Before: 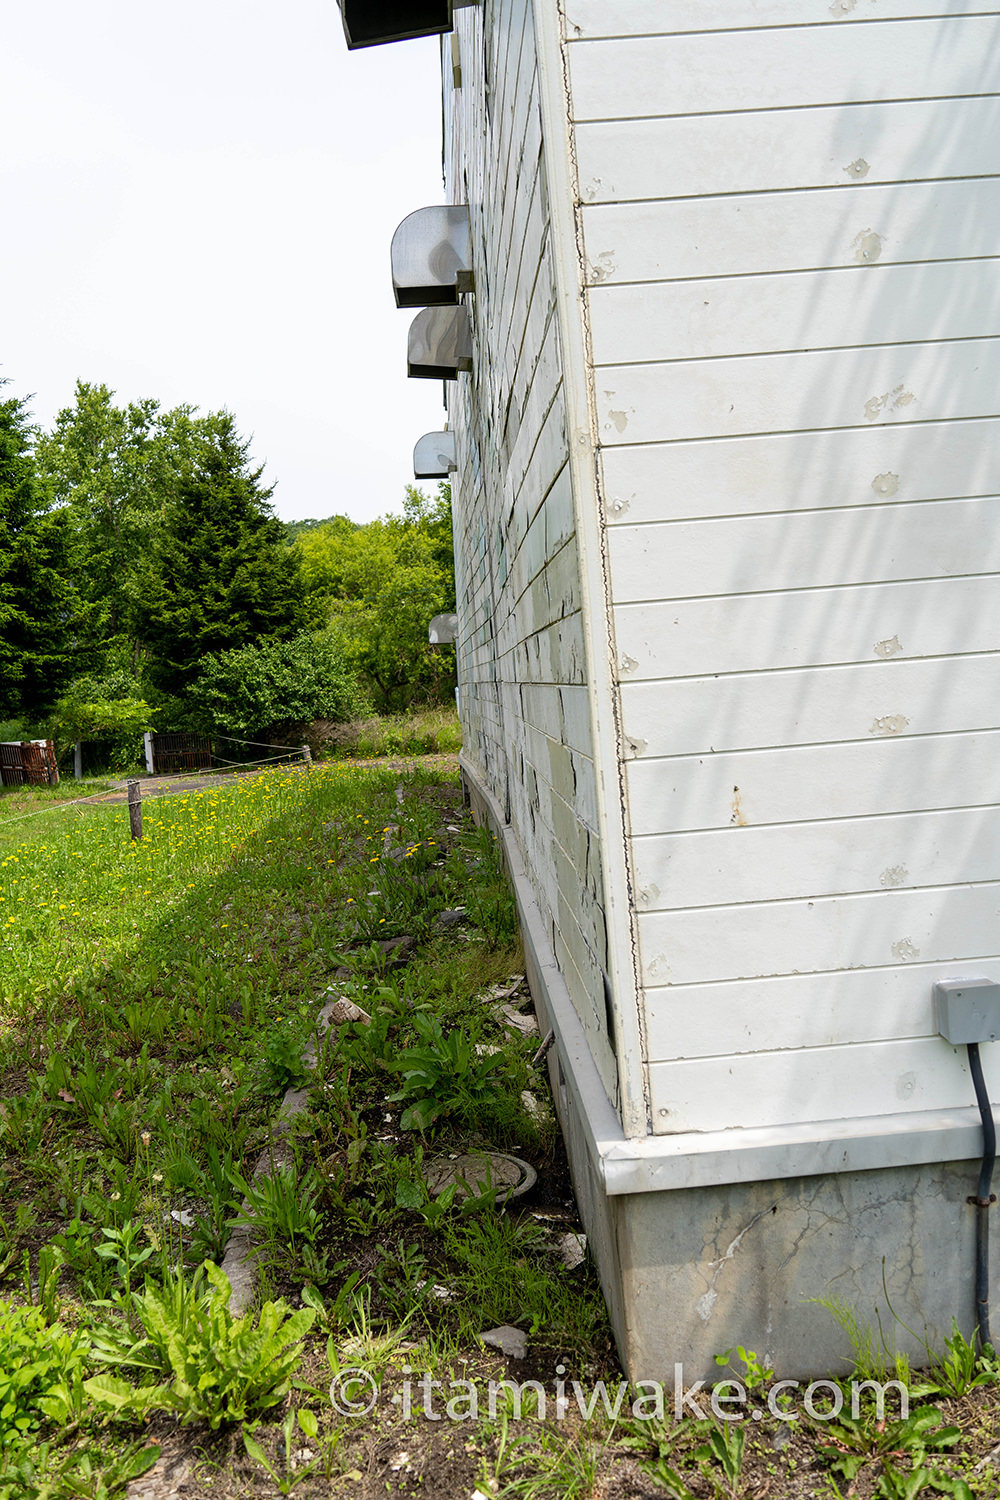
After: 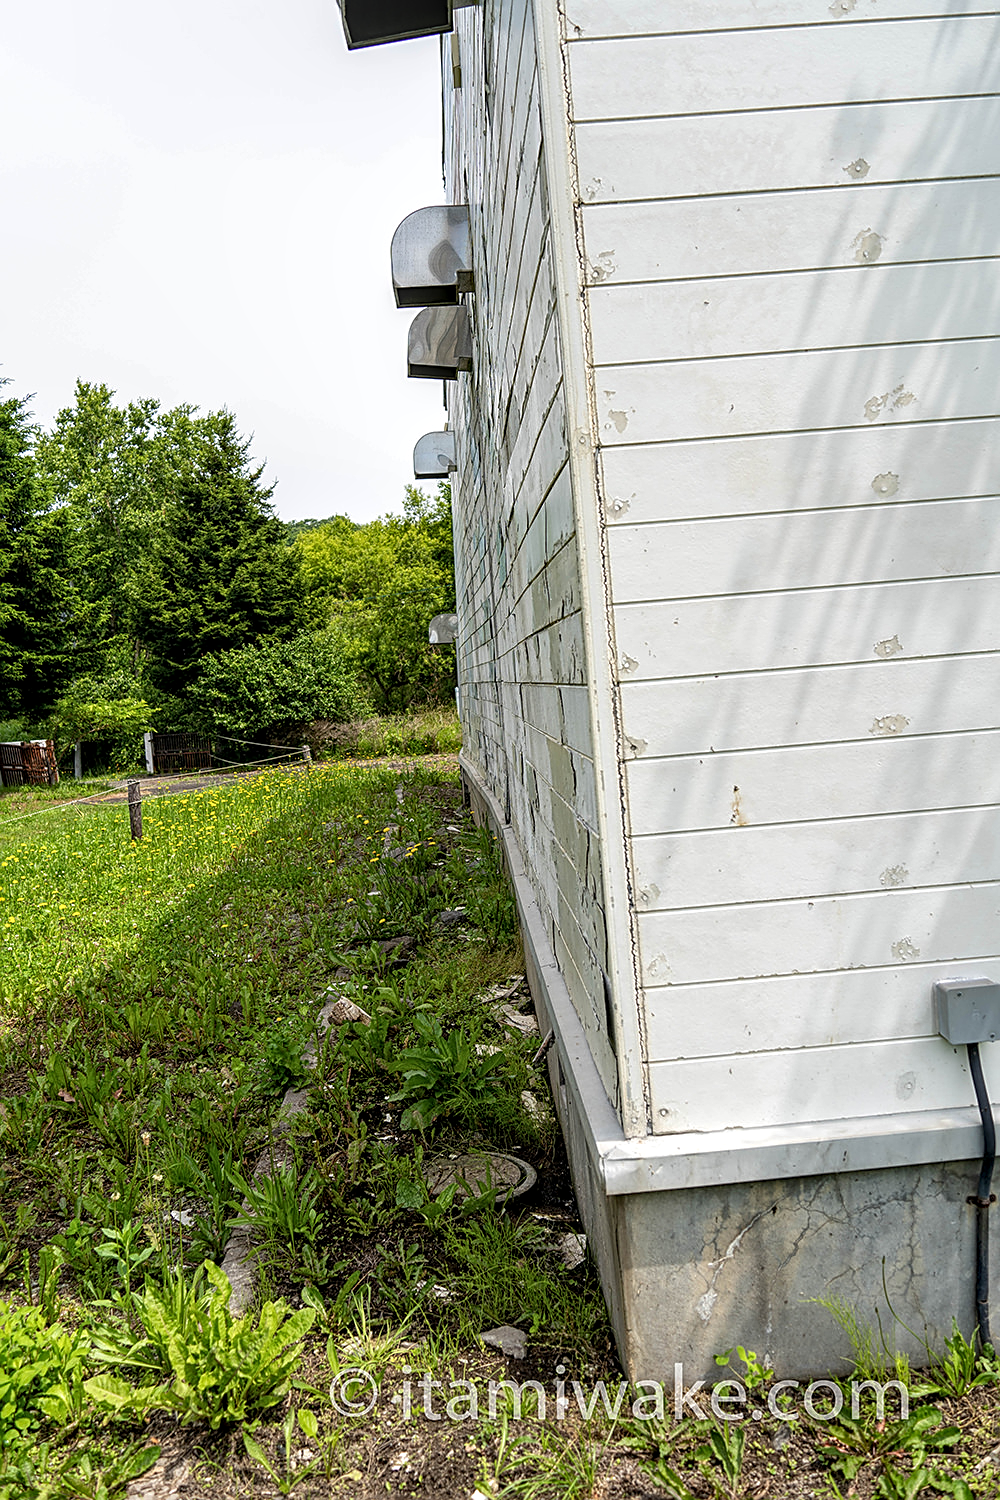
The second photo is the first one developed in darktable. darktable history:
local contrast: highlights 61%, detail 143%, midtone range 0.428
sharpen: on, module defaults
